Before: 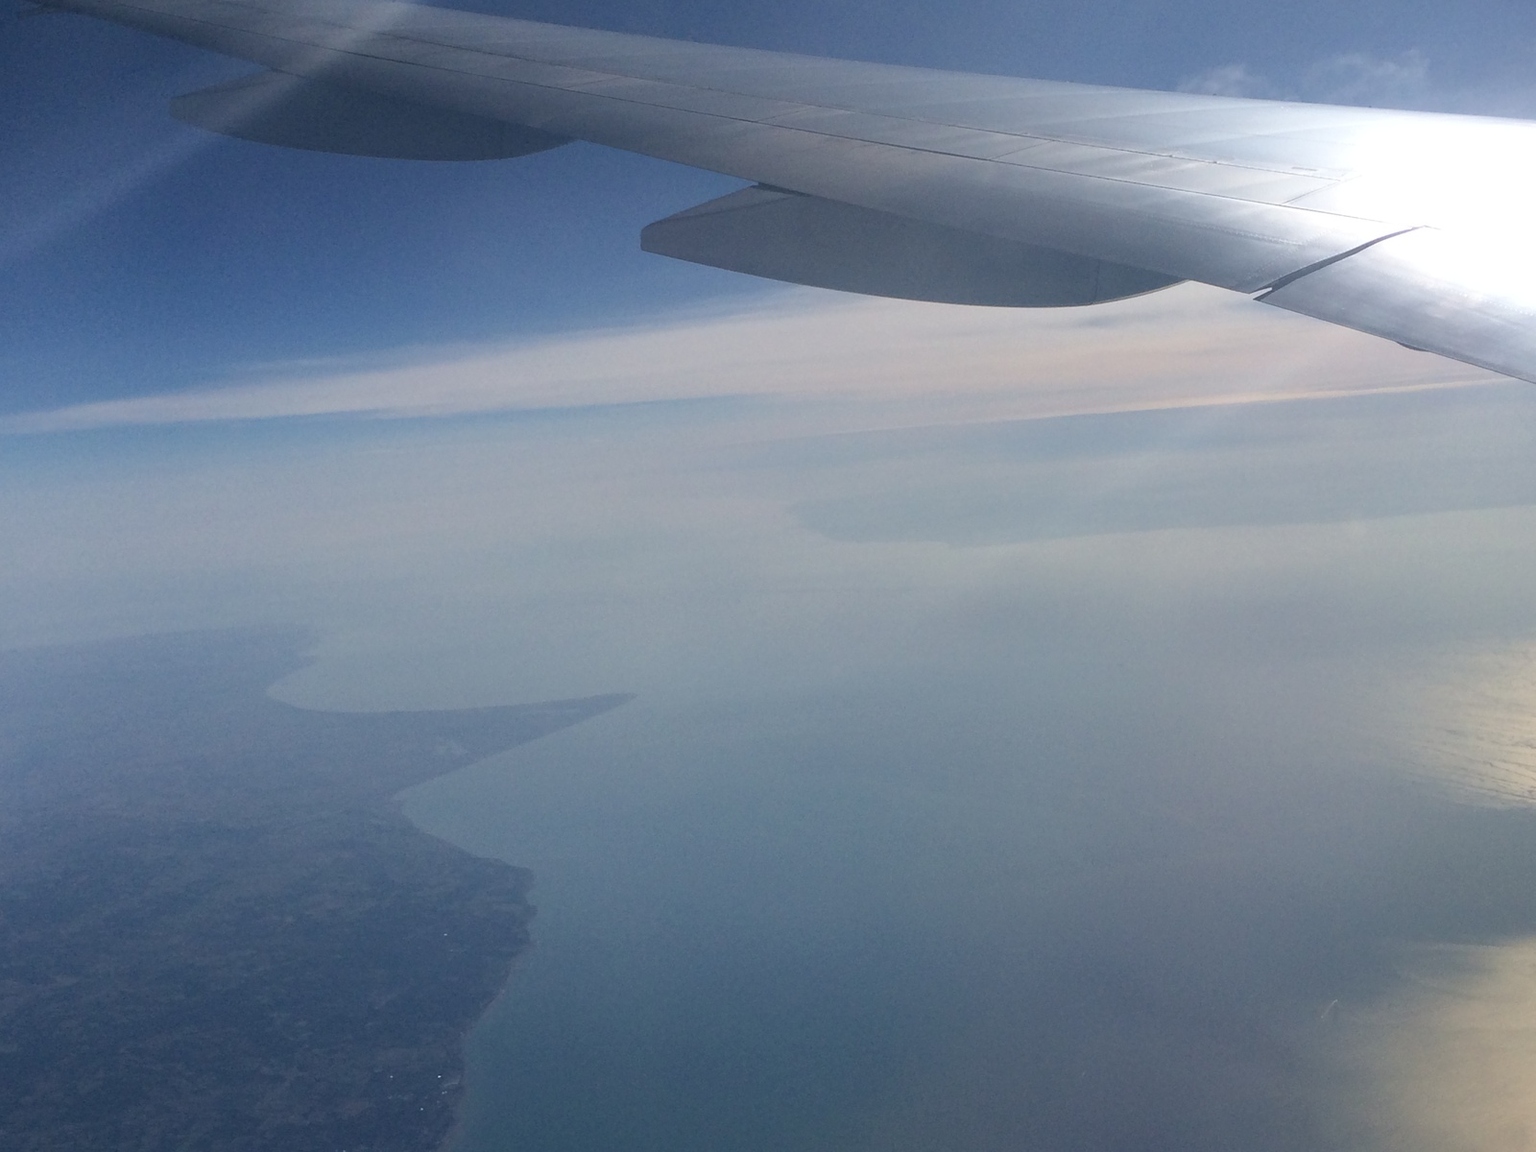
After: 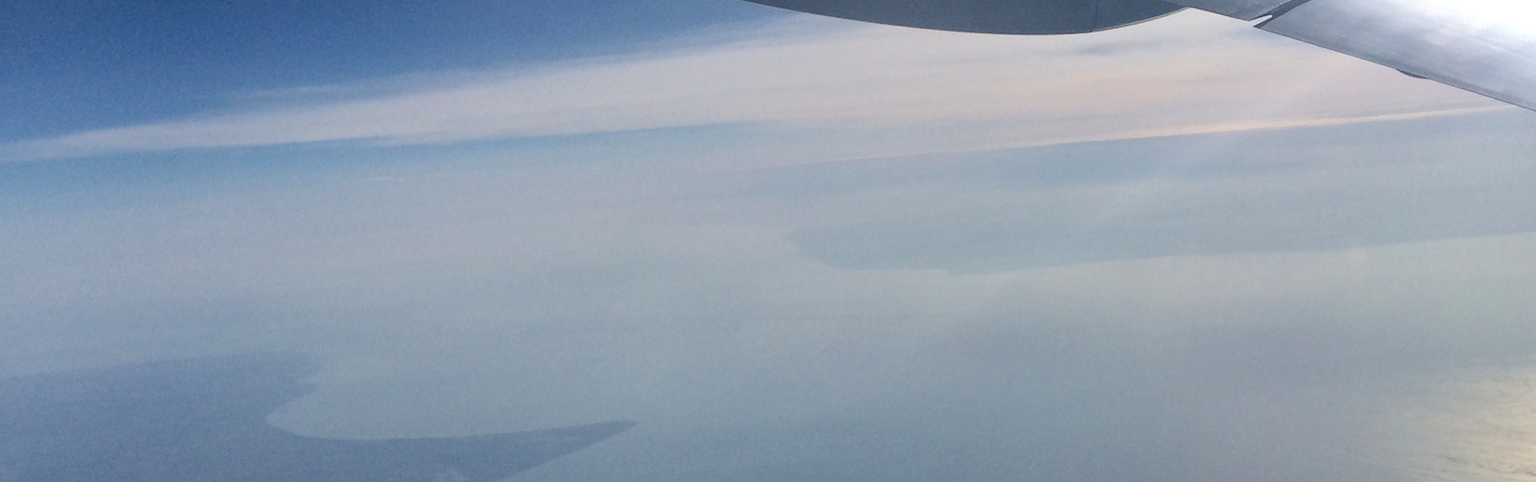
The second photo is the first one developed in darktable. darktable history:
crop and rotate: top 23.675%, bottom 34.37%
contrast brightness saturation: contrast 0.152, brightness -0.005, saturation 0.099
